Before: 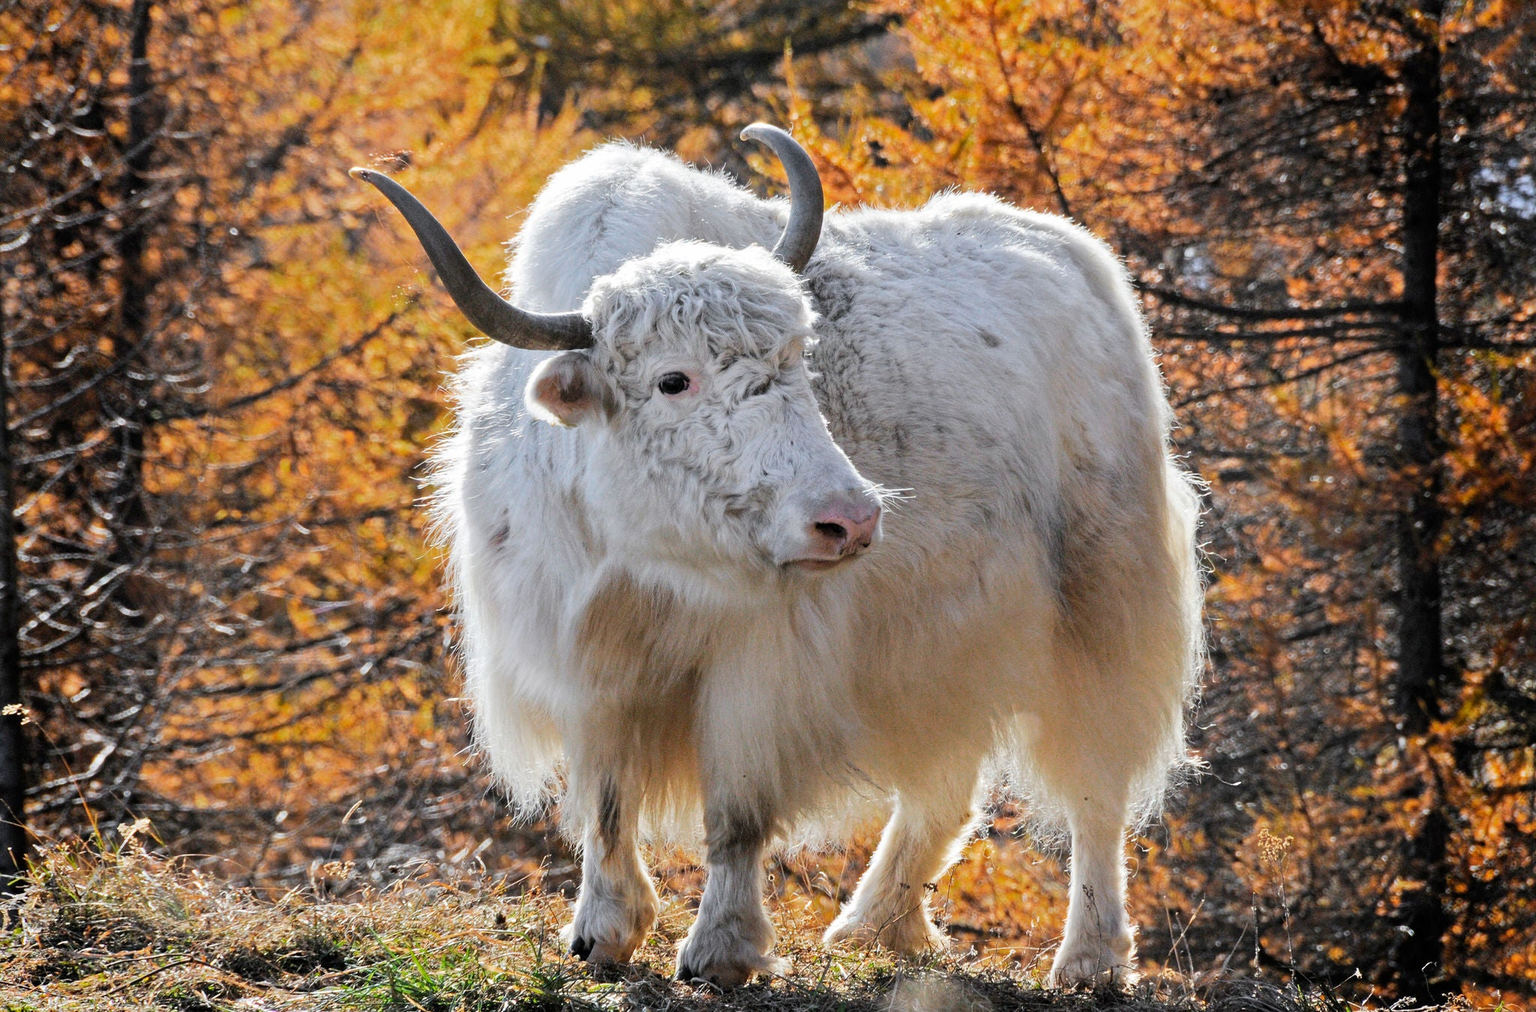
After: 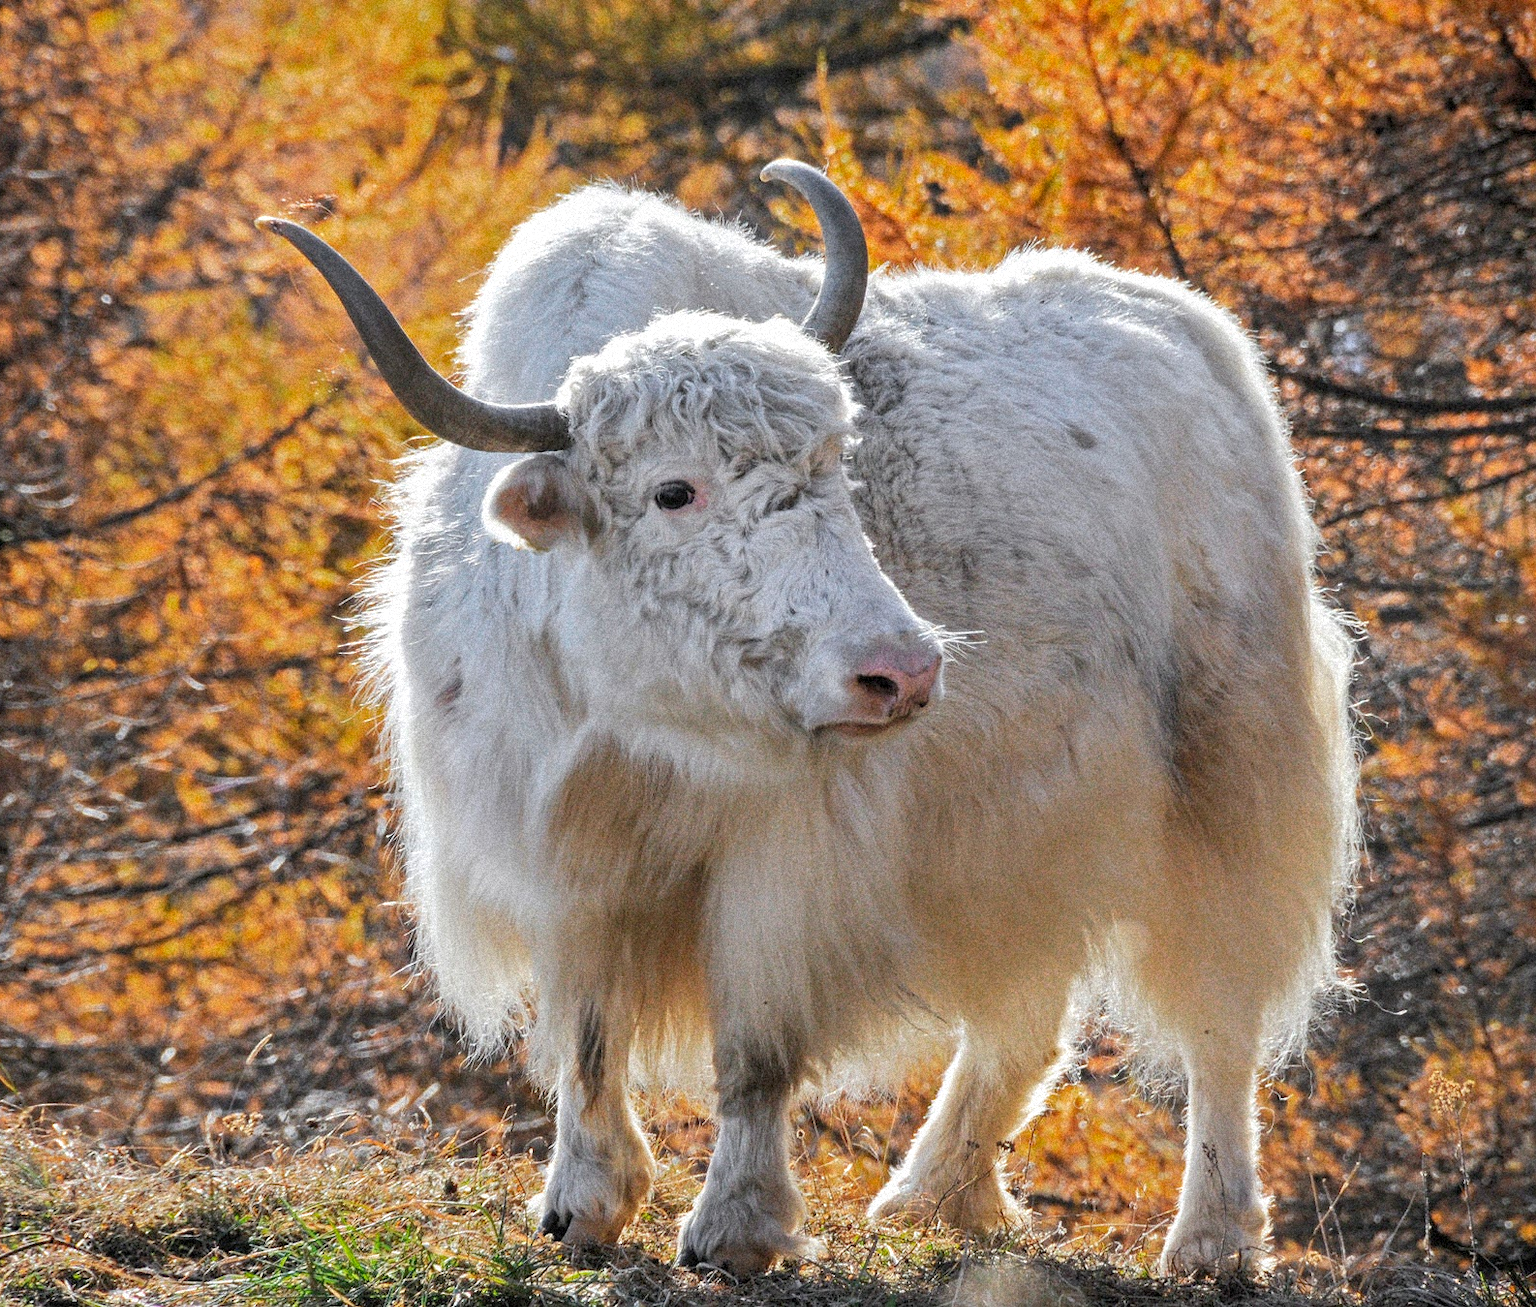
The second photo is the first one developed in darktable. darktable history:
exposure: exposure 0.128 EV, compensate highlight preservation false
local contrast: detail 110%
crop: left 9.88%, right 12.664%
shadows and highlights: on, module defaults
grain: strength 35%, mid-tones bias 0%
